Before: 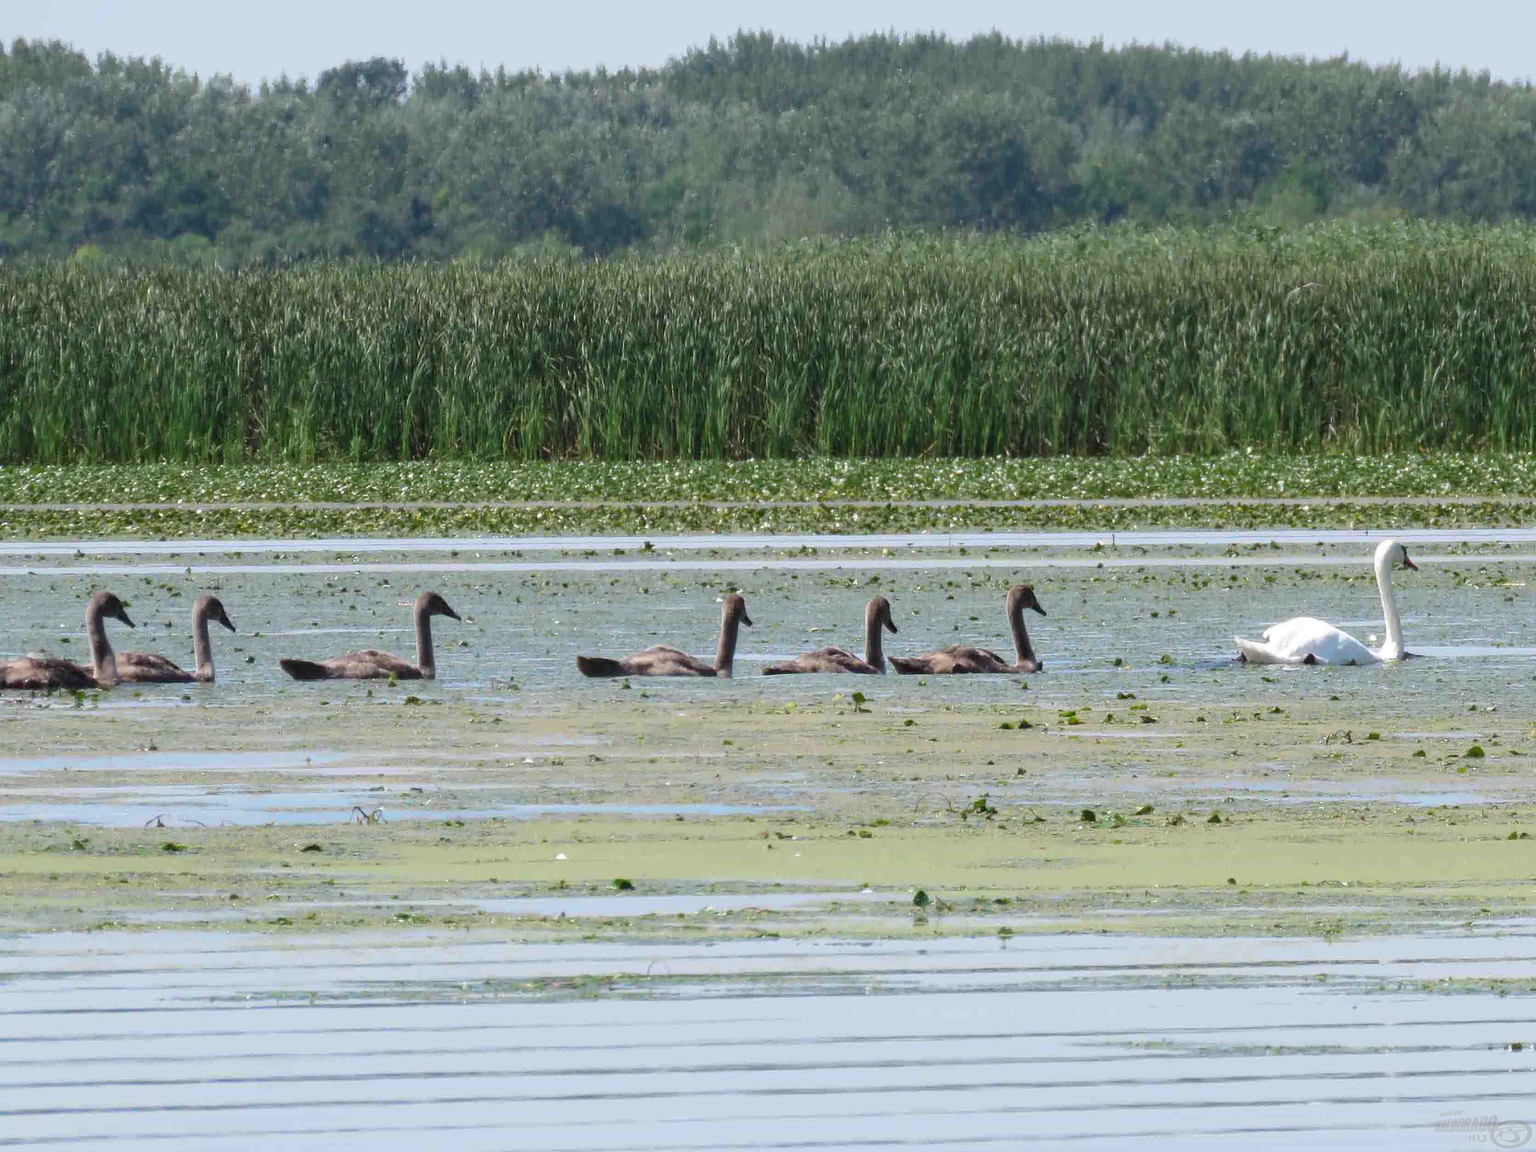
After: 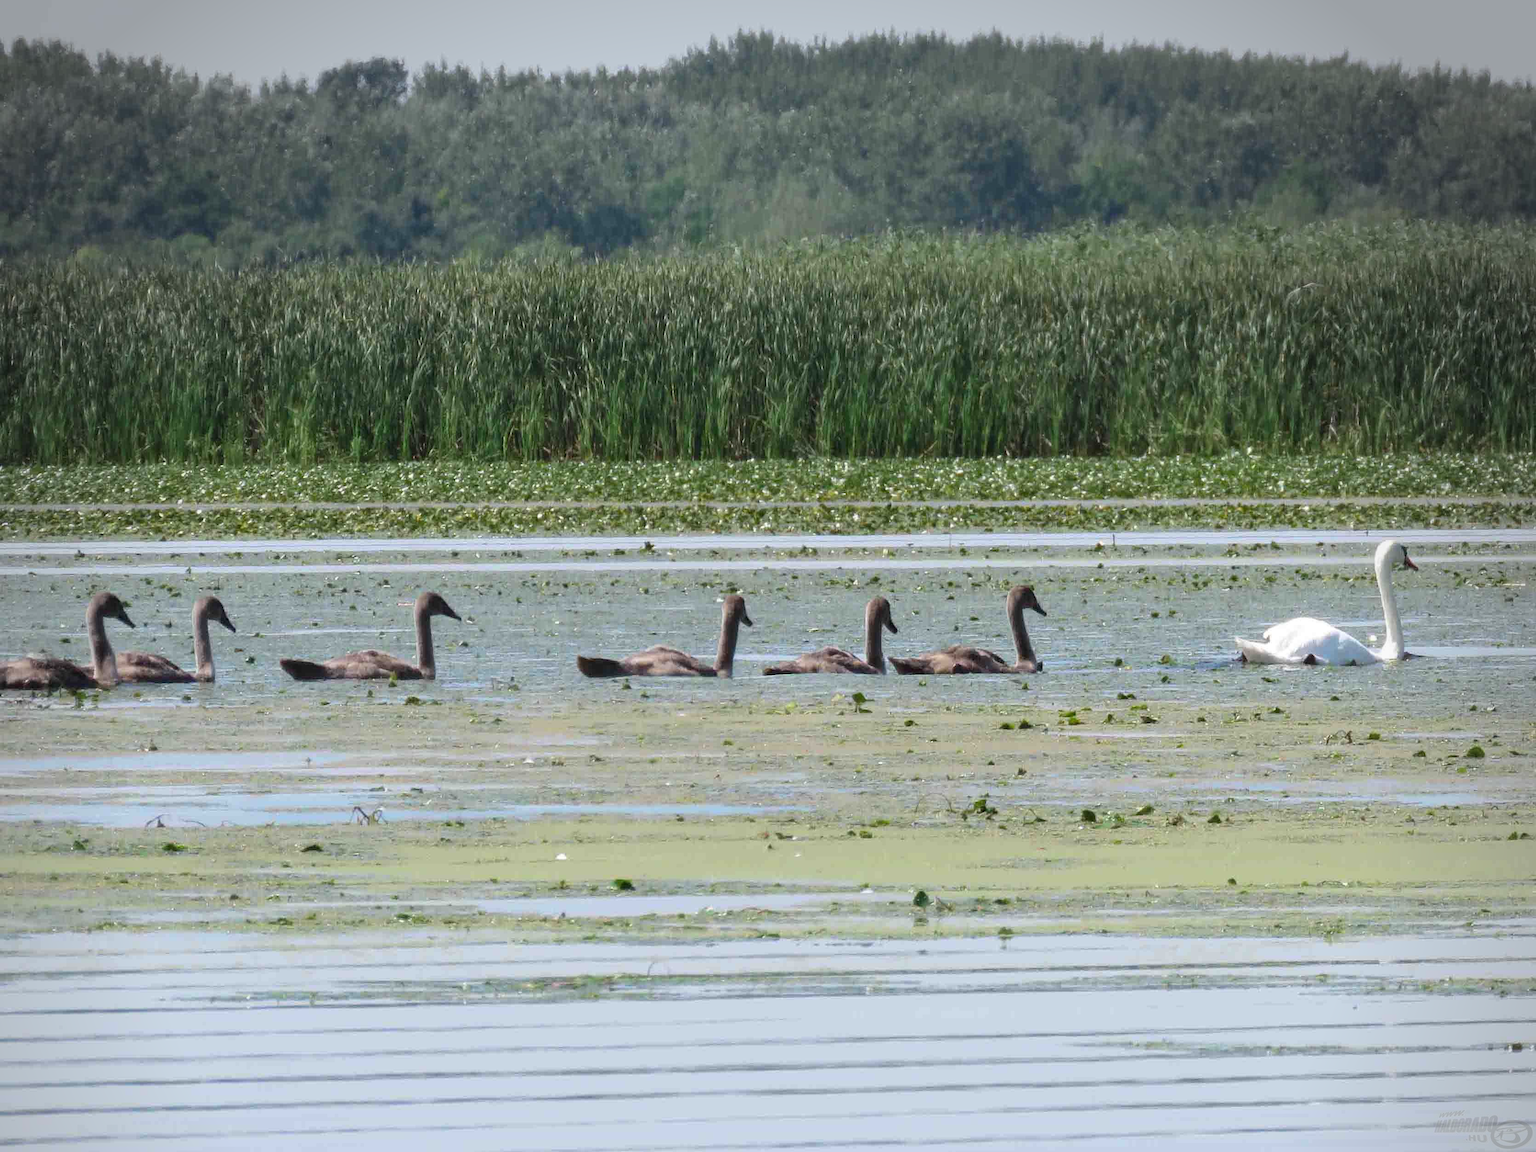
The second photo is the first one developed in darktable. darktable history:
vignetting: center (-0.025, 0.401)
